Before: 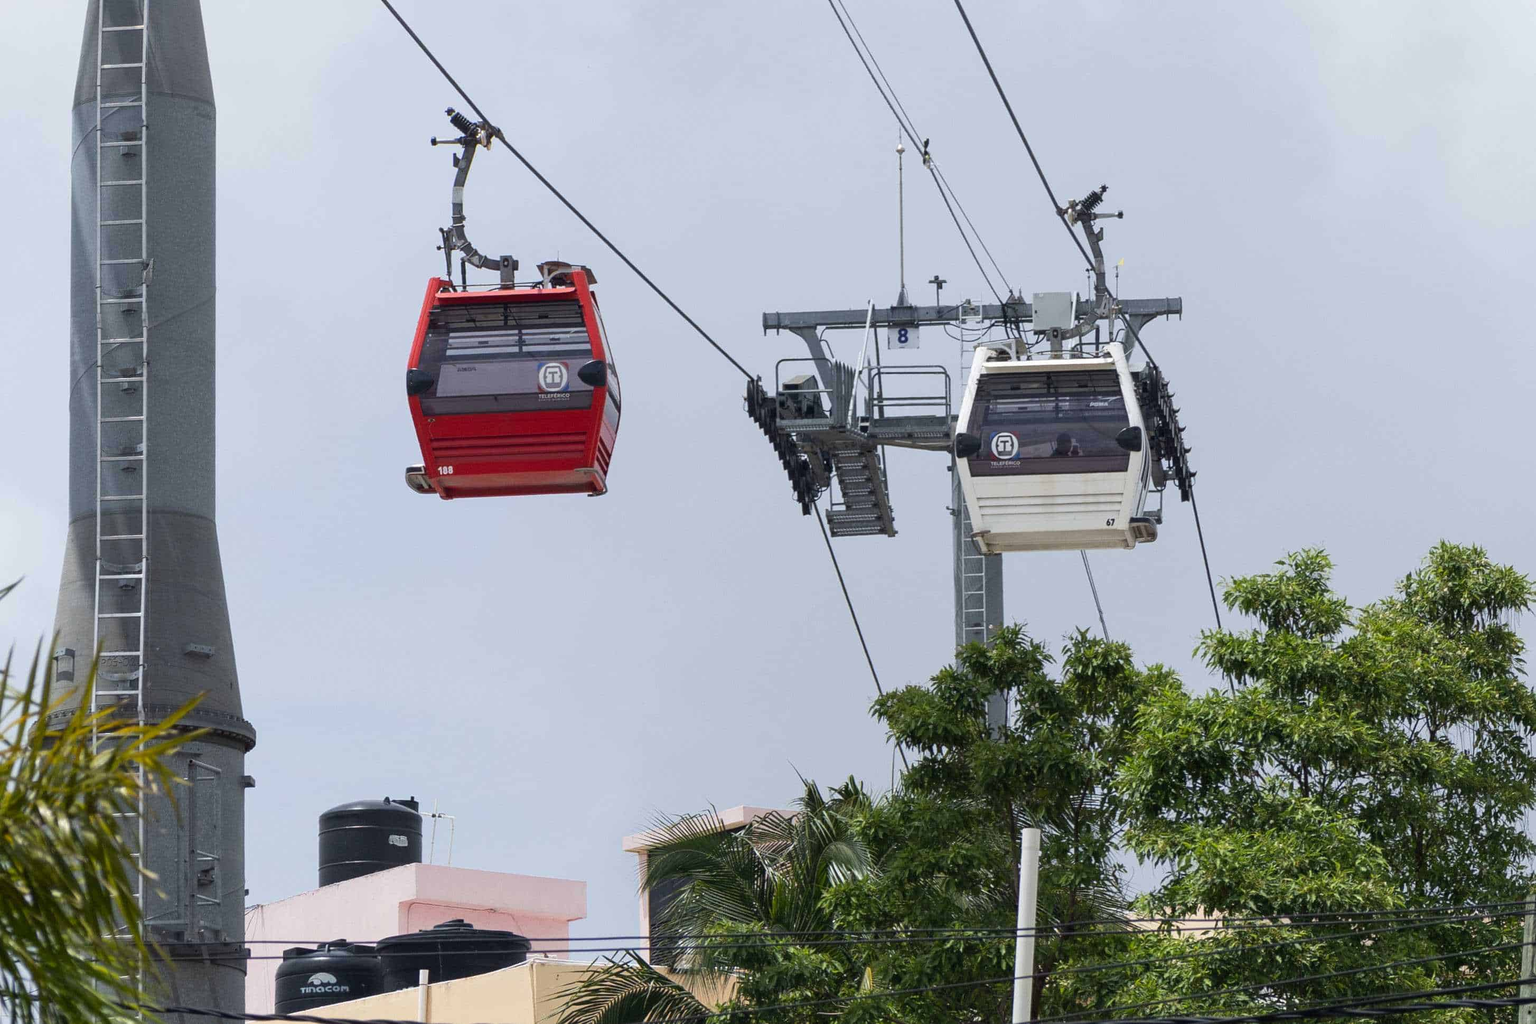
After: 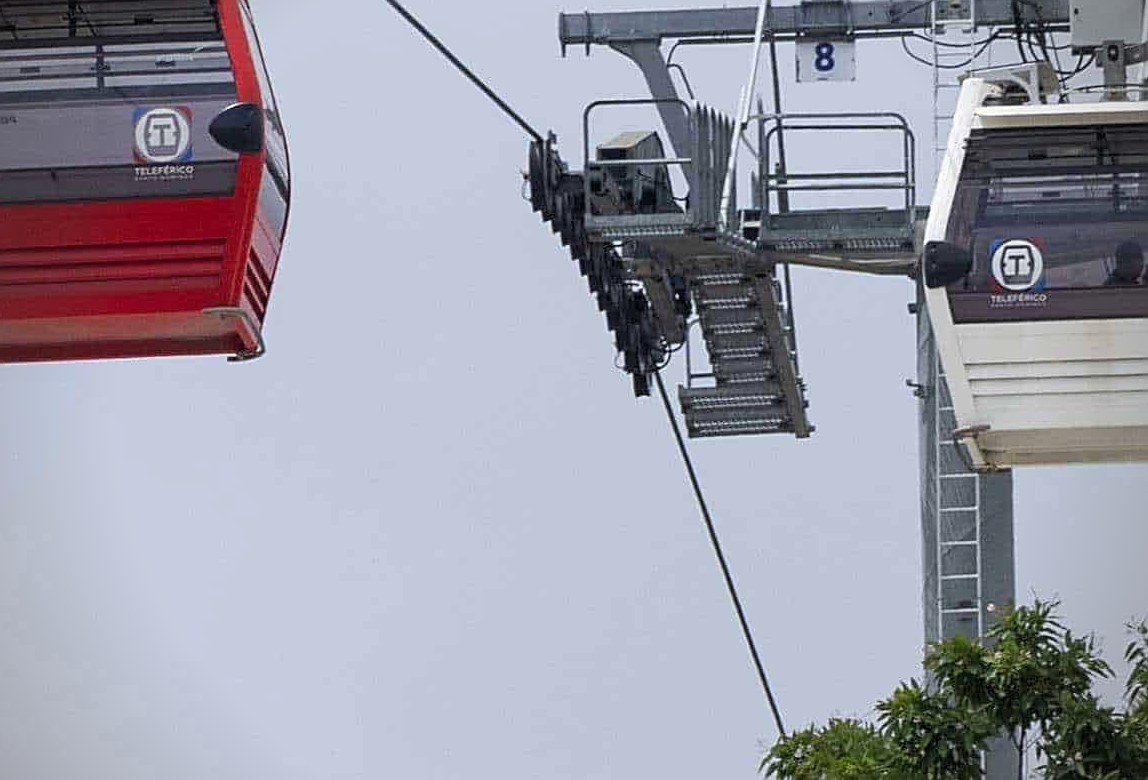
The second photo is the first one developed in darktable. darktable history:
sharpen: on, module defaults
vignetting: unbound false
crop: left 30.453%, top 29.876%, right 30.065%, bottom 29.87%
levels: levels [0.018, 0.493, 1]
